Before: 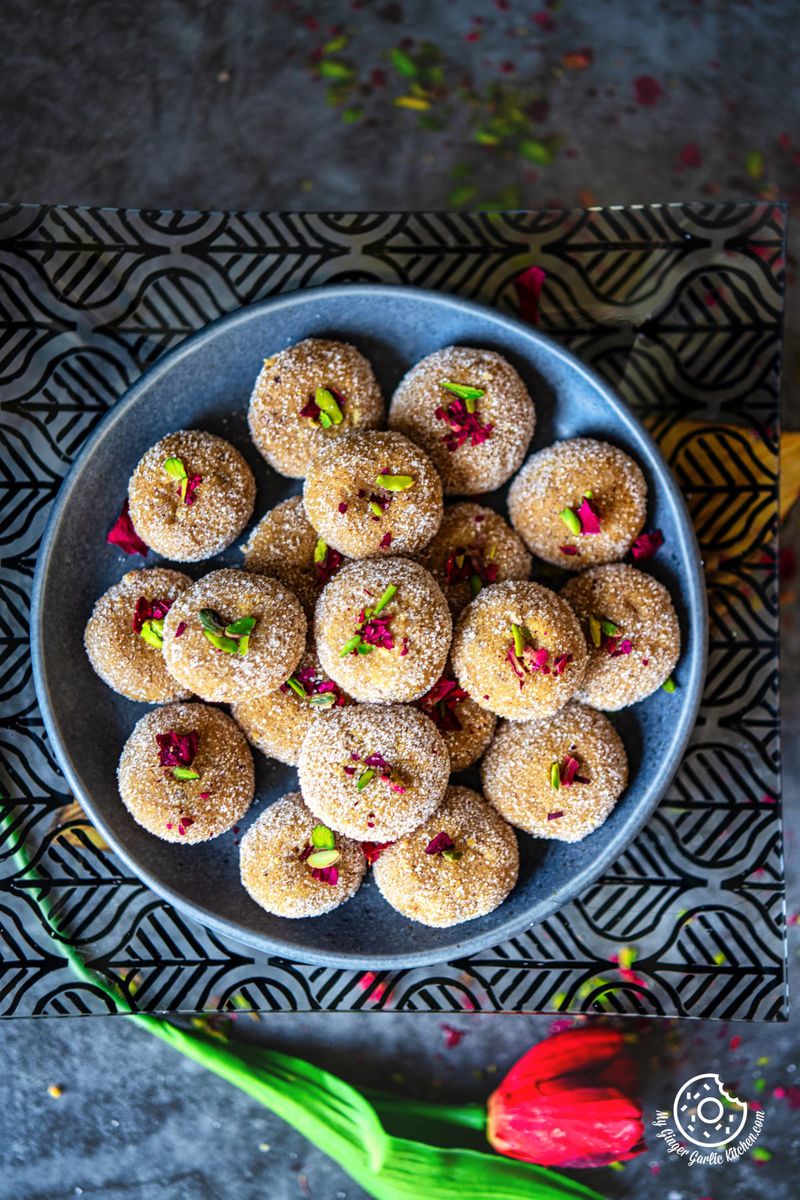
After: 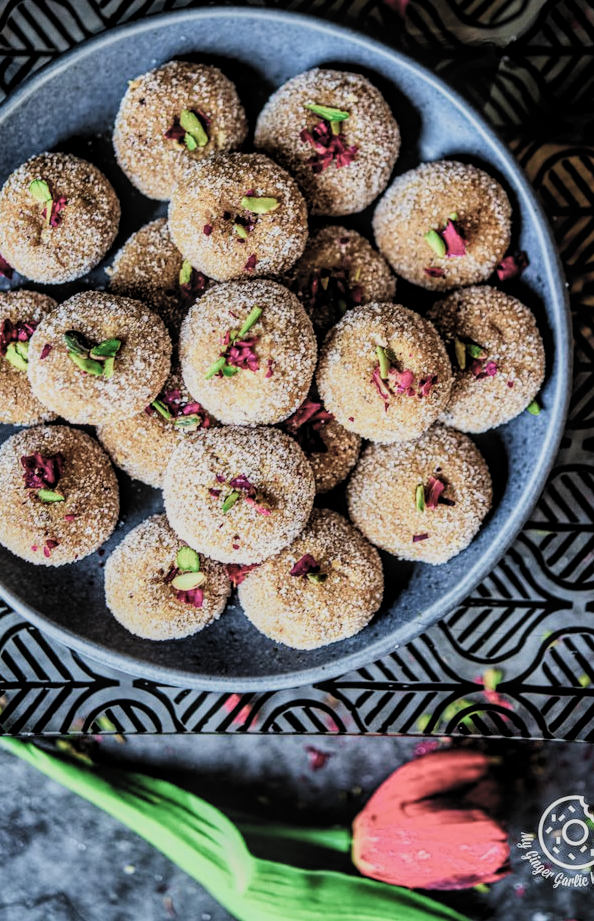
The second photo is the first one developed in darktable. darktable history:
filmic rgb: black relative exposure -5.09 EV, white relative exposure 3.99 EV, threshold 2.95 EV, hardness 2.9, contrast 1.298, highlights saturation mix -9.37%, color science v5 (2021), contrast in shadows safe, contrast in highlights safe, enable highlight reconstruction true
crop: left 16.877%, top 23.184%, right 8.854%
local contrast: on, module defaults
